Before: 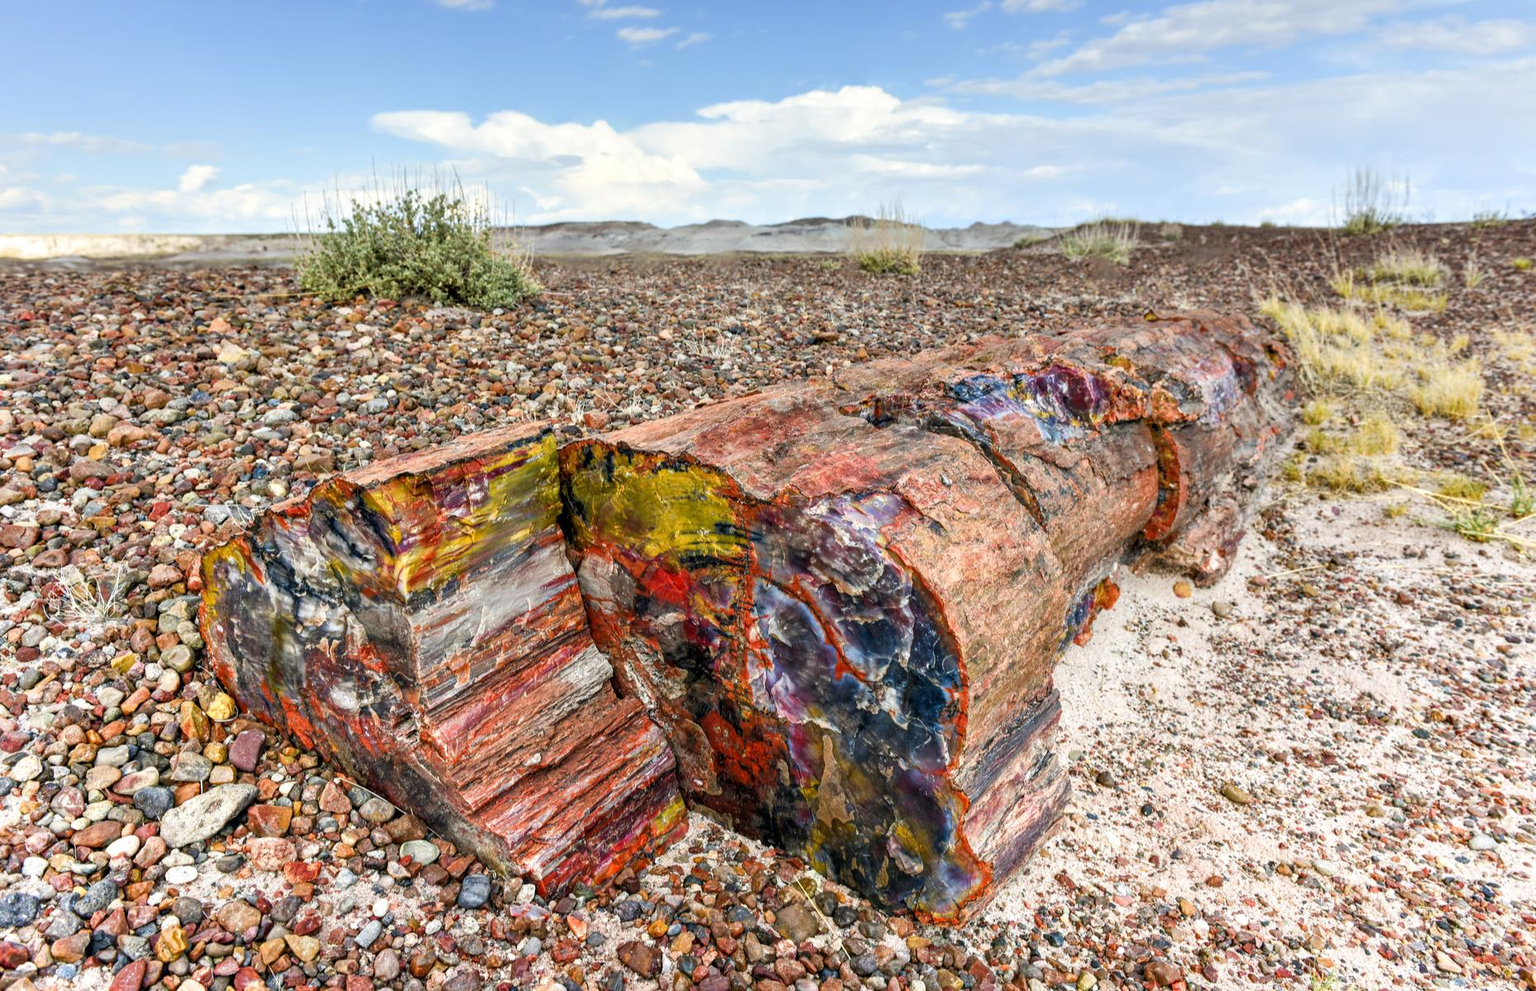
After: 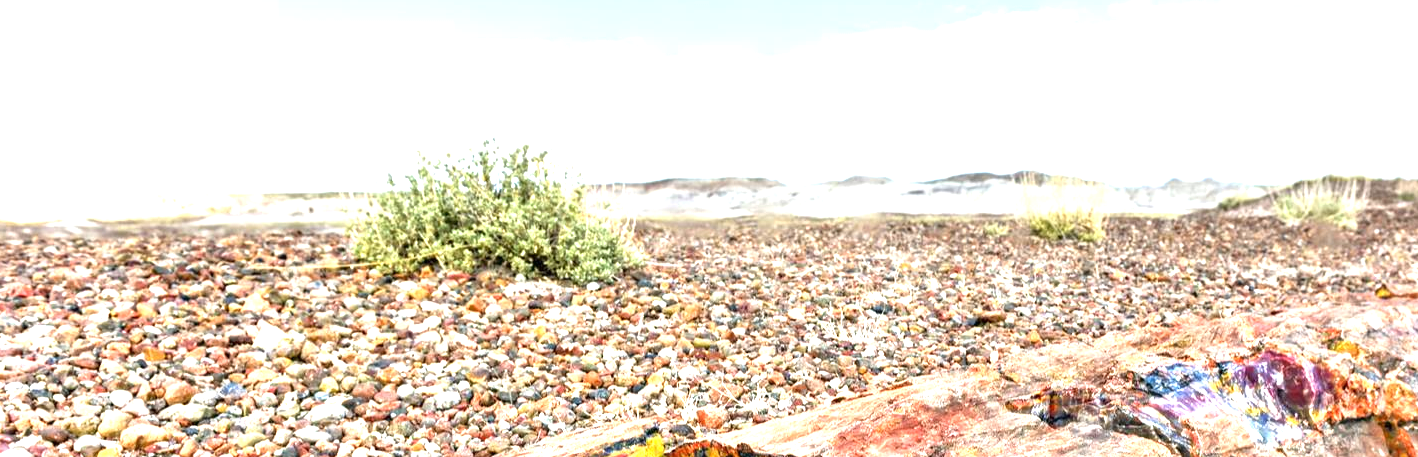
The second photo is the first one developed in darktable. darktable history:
base curve: preserve colors none
crop: left 0.579%, top 7.627%, right 23.167%, bottom 54.275%
exposure: black level correction 0, exposure 1.45 EV, compensate exposure bias true, compensate highlight preservation false
